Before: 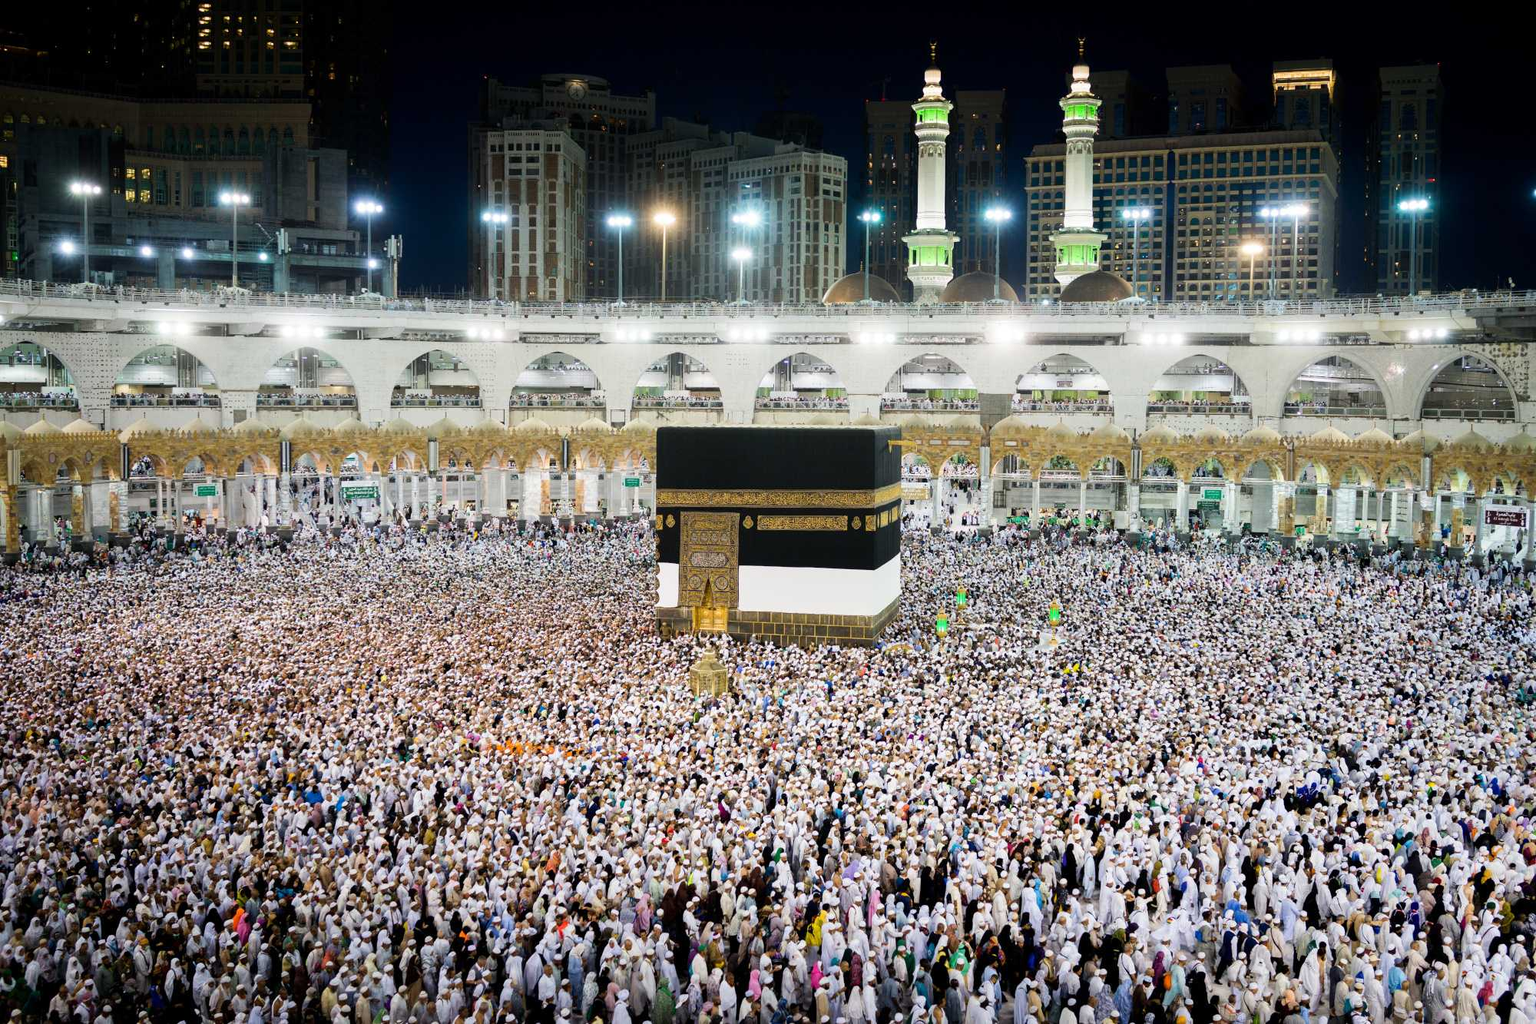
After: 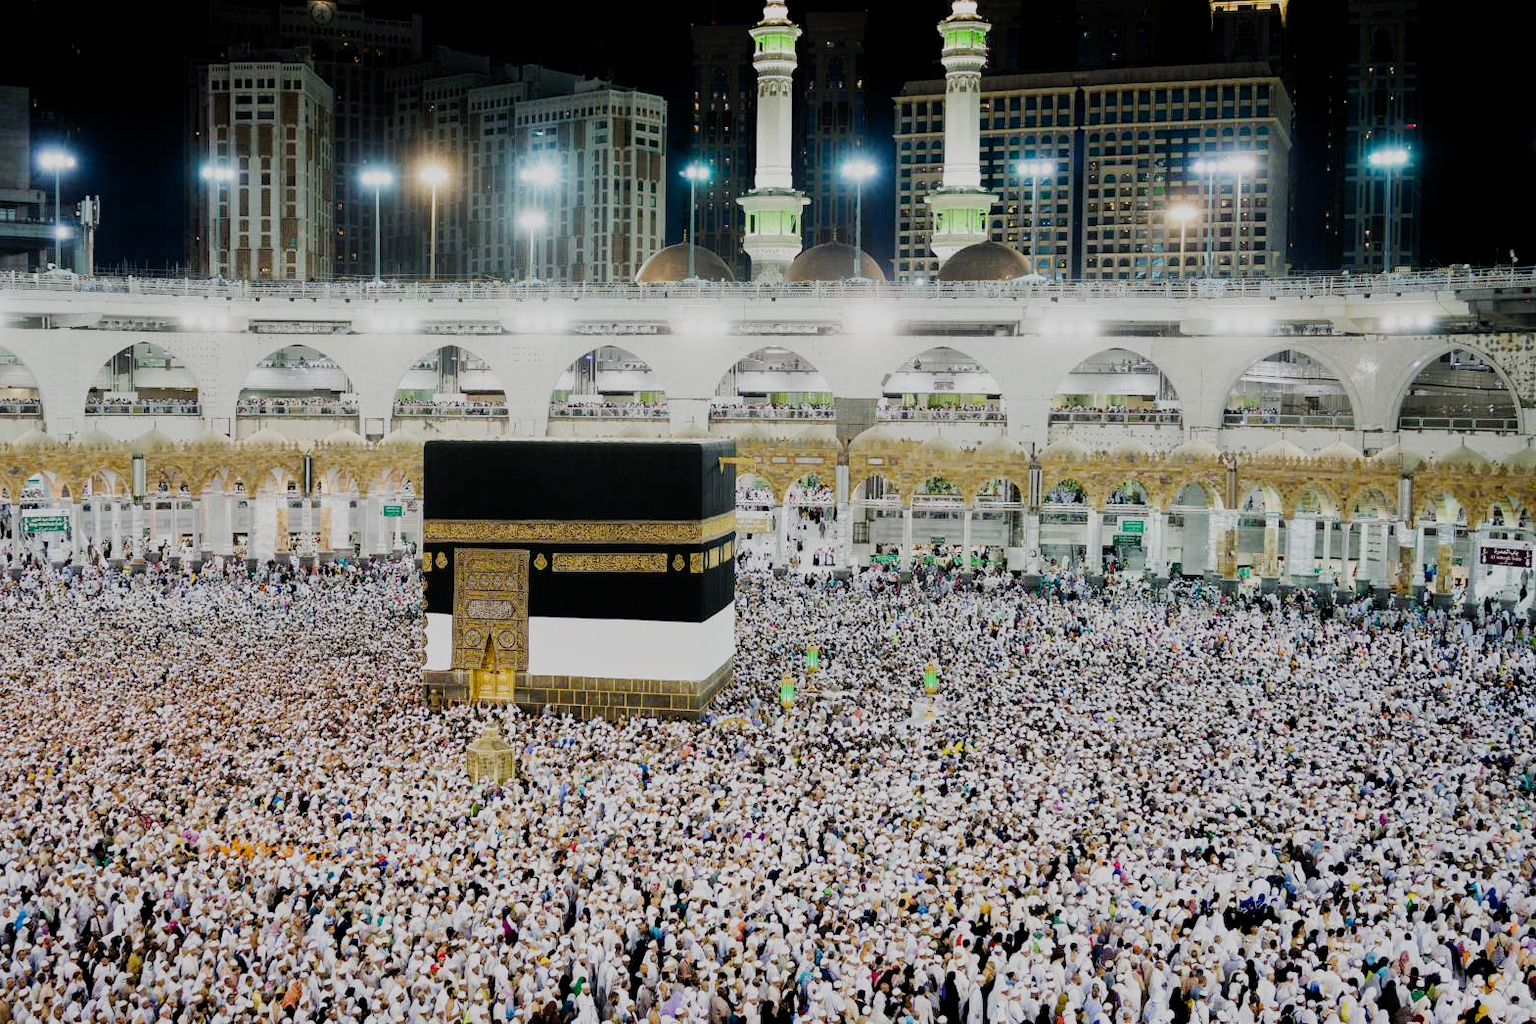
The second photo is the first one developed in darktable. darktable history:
filmic rgb: black relative exposure -7.65 EV, white relative exposure 4.56 EV, hardness 3.61, add noise in highlights 0.002, preserve chrominance no, color science v3 (2019), use custom middle-gray values true, iterations of high-quality reconstruction 0, contrast in highlights soft
crop and rotate: left 21.127%, top 8.019%, right 0.387%, bottom 13.381%
